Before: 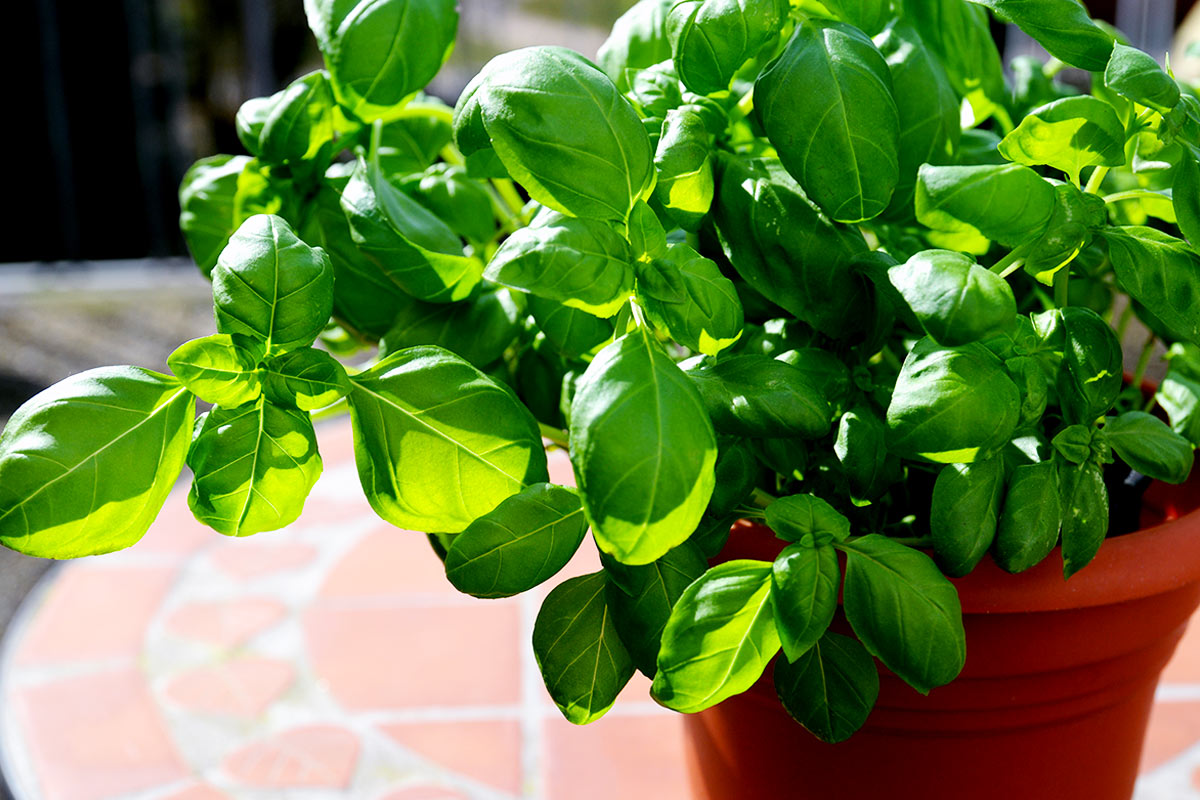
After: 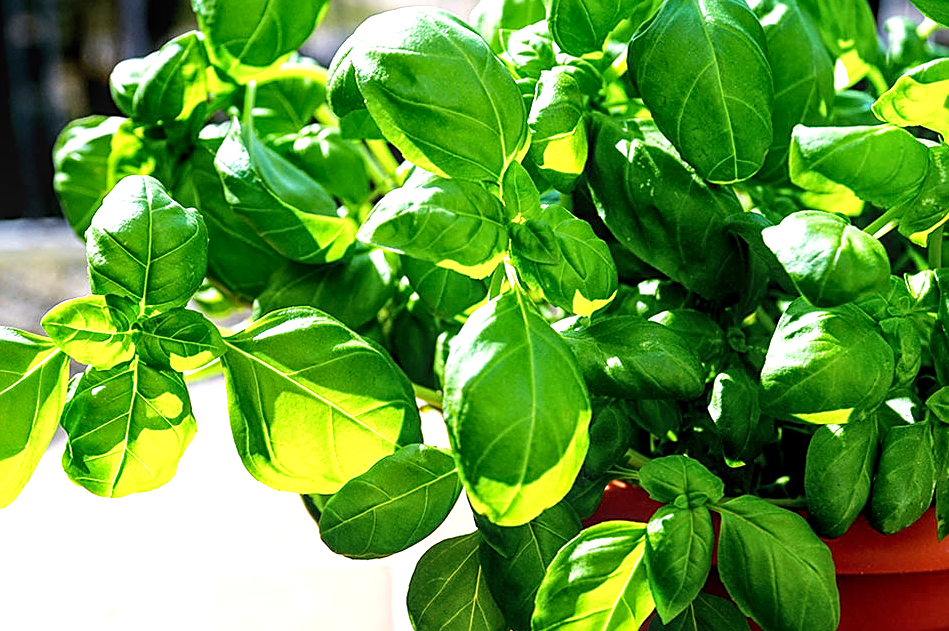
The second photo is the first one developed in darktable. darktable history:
local contrast: on, module defaults
exposure: exposure 0.653 EV, compensate exposure bias true, compensate highlight preservation false
sharpen: on, module defaults
crop and rotate: left 10.529%, top 5.081%, right 10.349%, bottom 16.031%
velvia: on, module defaults
